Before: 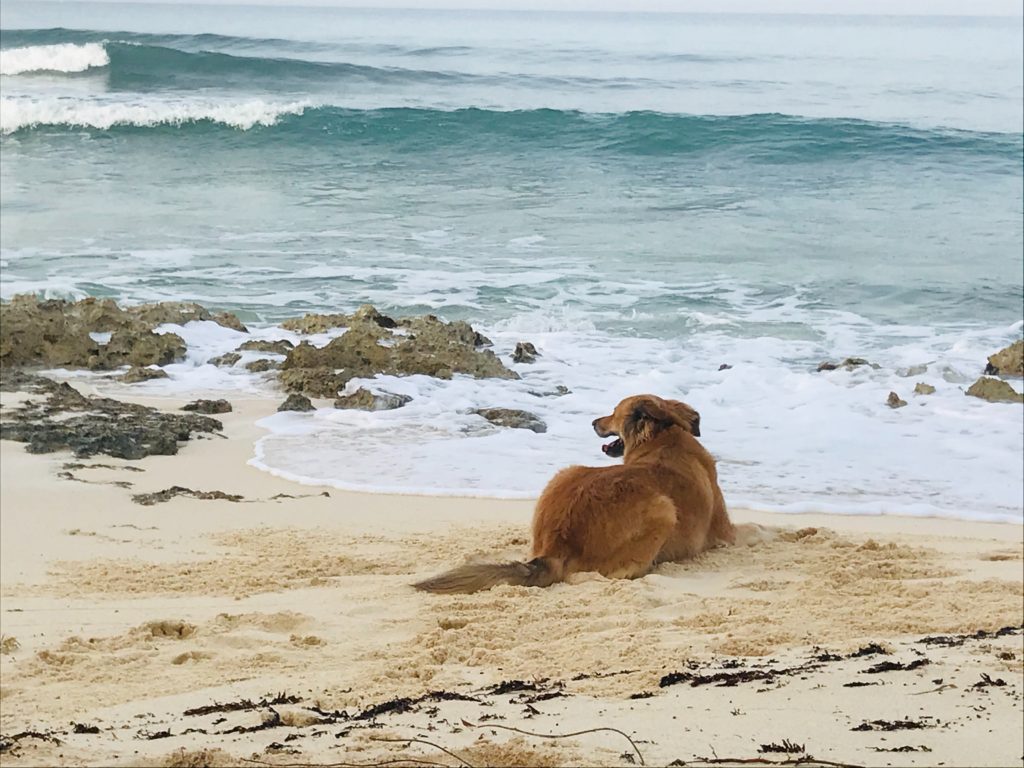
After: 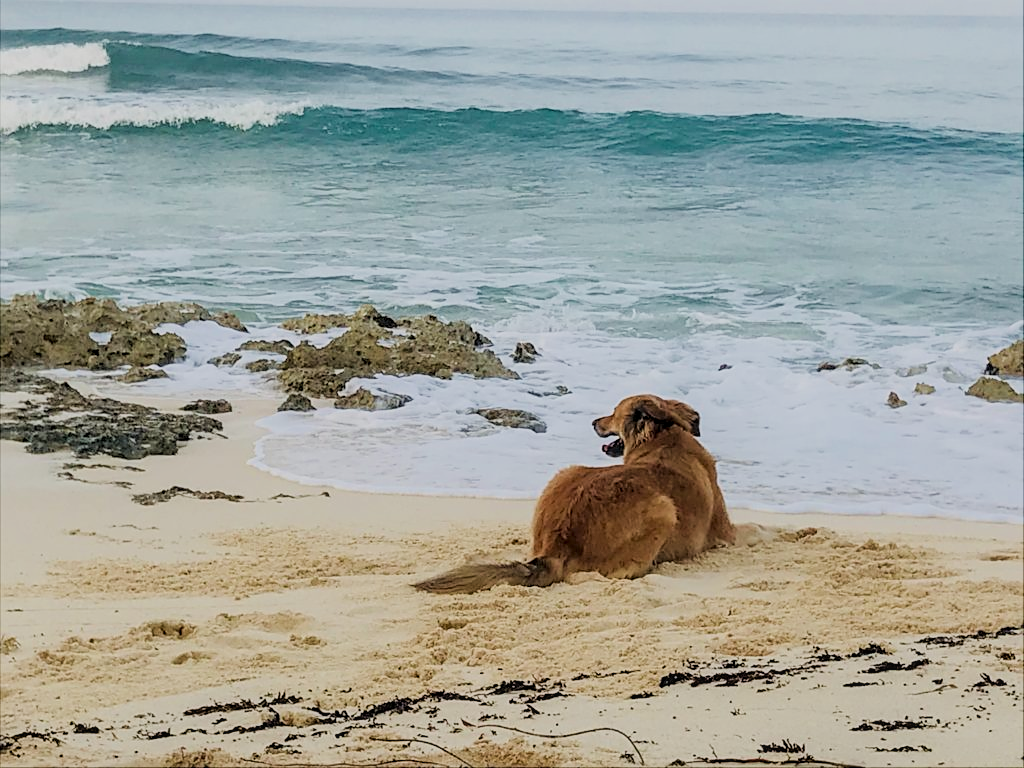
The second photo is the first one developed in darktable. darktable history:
filmic rgb: black relative exposure -7.25 EV, white relative exposure 5.07 EV, threshold 5.96 EV, hardness 3.22, enable highlight reconstruction true
velvia: on, module defaults
sharpen: on, module defaults
local contrast: detail 130%
